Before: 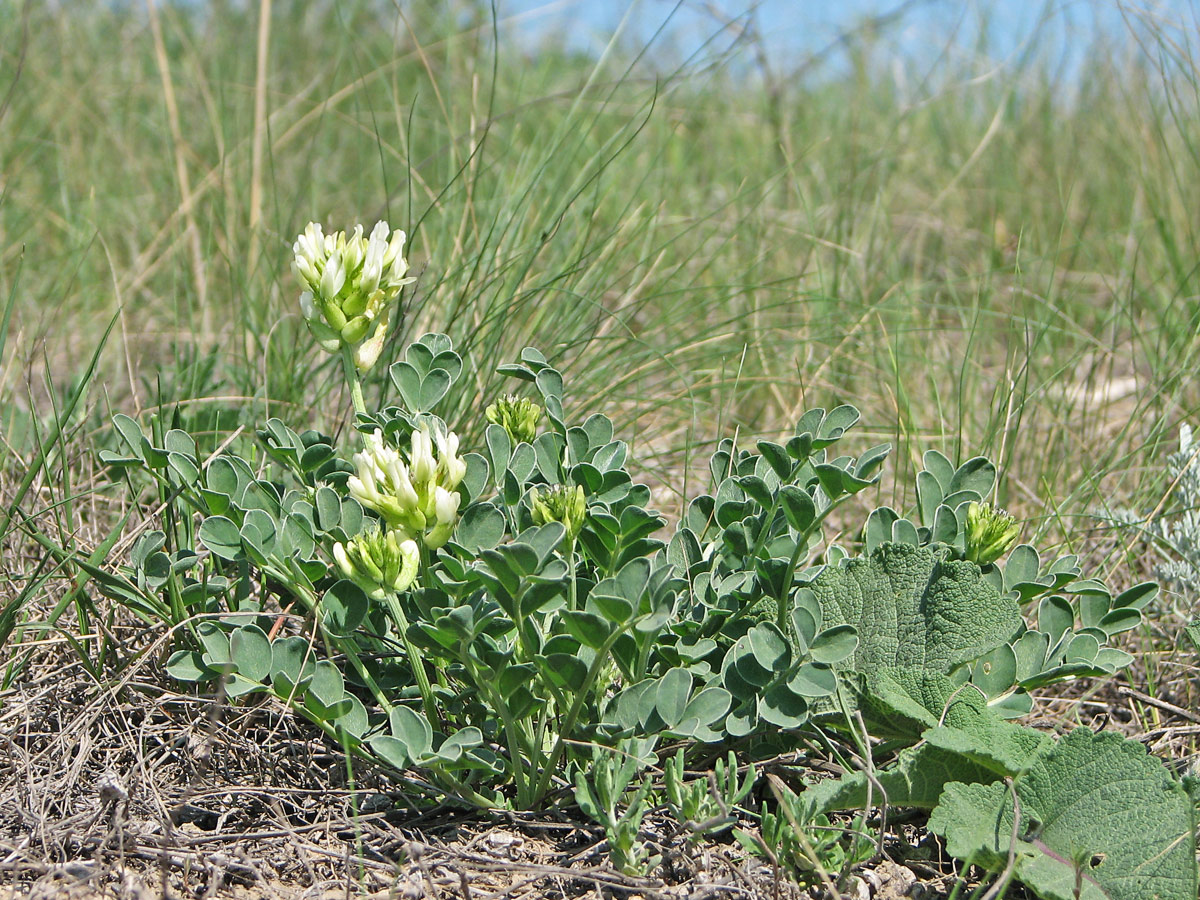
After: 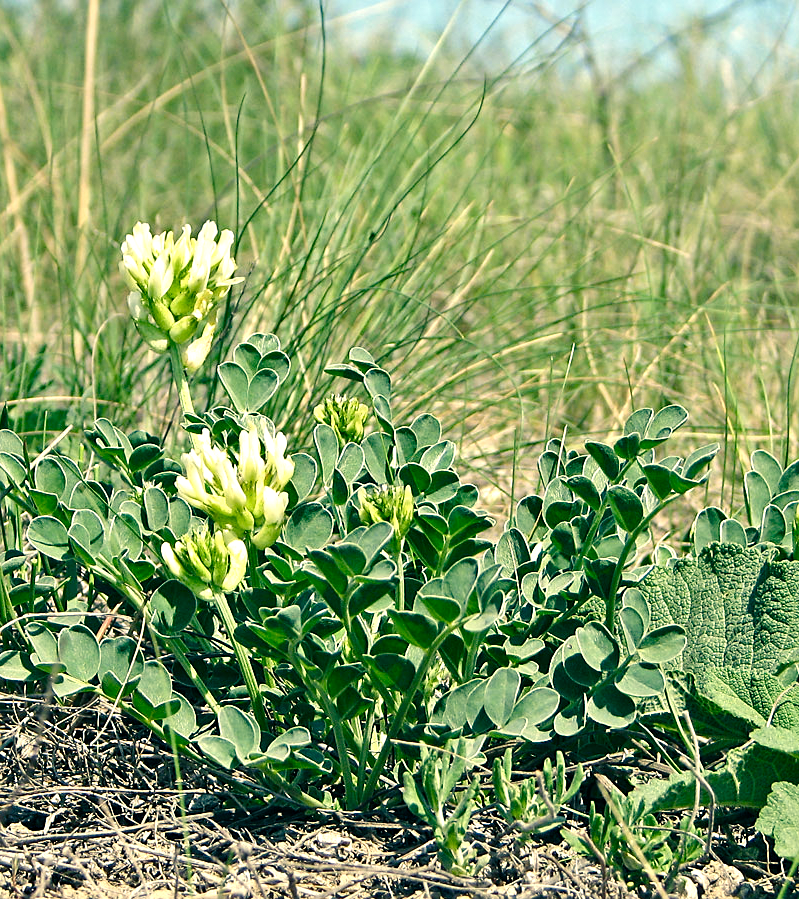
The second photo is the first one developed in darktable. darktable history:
crop and rotate: left 14.398%, right 18.941%
sharpen: amount 0.216
color balance rgb: power › luminance -7.705%, power › chroma 2.251%, power › hue 222.86°, highlights gain › chroma 7.909%, highlights gain › hue 82.11°, perceptual saturation grading › global saturation 20%, perceptual saturation grading › highlights -25.636%, perceptual saturation grading › shadows 49.365%
color correction: highlights b* 3.01
tone equalizer: -8 EV -0.723 EV, -7 EV -0.687 EV, -6 EV -0.636 EV, -5 EV -0.362 EV, -3 EV 0.393 EV, -2 EV 0.6 EV, -1 EV 0.695 EV, +0 EV 0.767 EV, edges refinement/feathering 500, mask exposure compensation -1.25 EV, preserve details no
